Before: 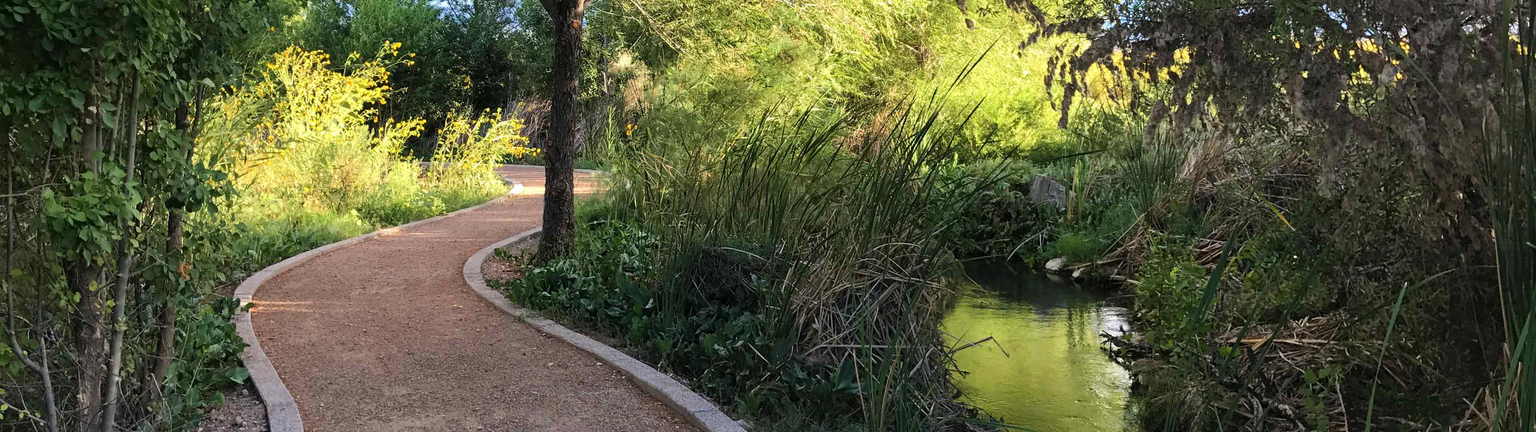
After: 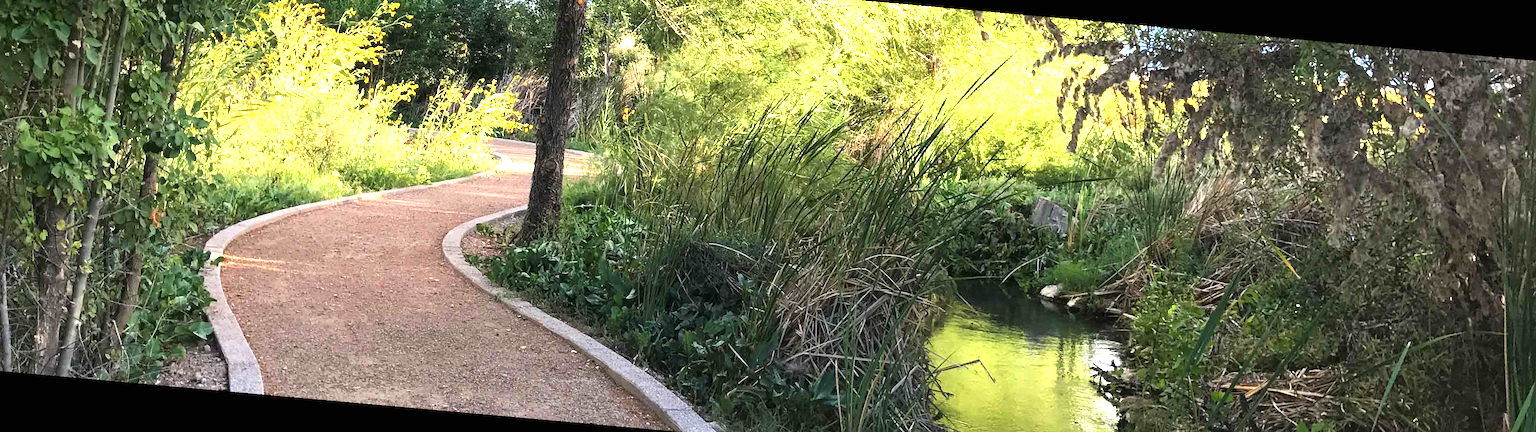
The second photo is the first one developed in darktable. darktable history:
exposure: black level correction 0, exposure 1.1 EV, compensate exposure bias true, compensate highlight preservation false
rotate and perspective: rotation 5.12°, automatic cropping off
crop and rotate: left 2.991%, top 13.302%, right 1.981%, bottom 12.636%
